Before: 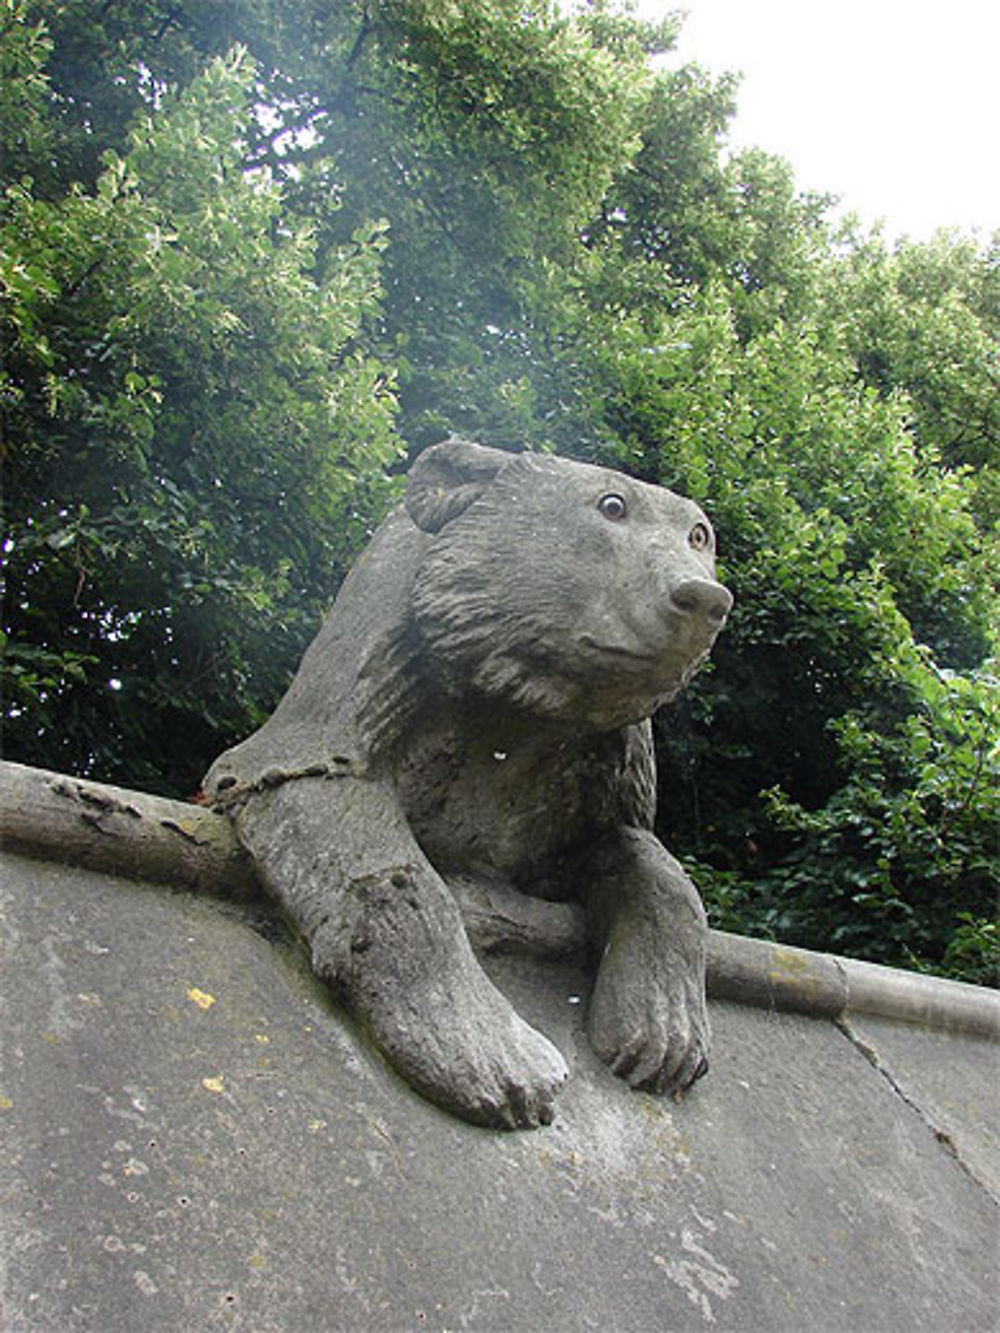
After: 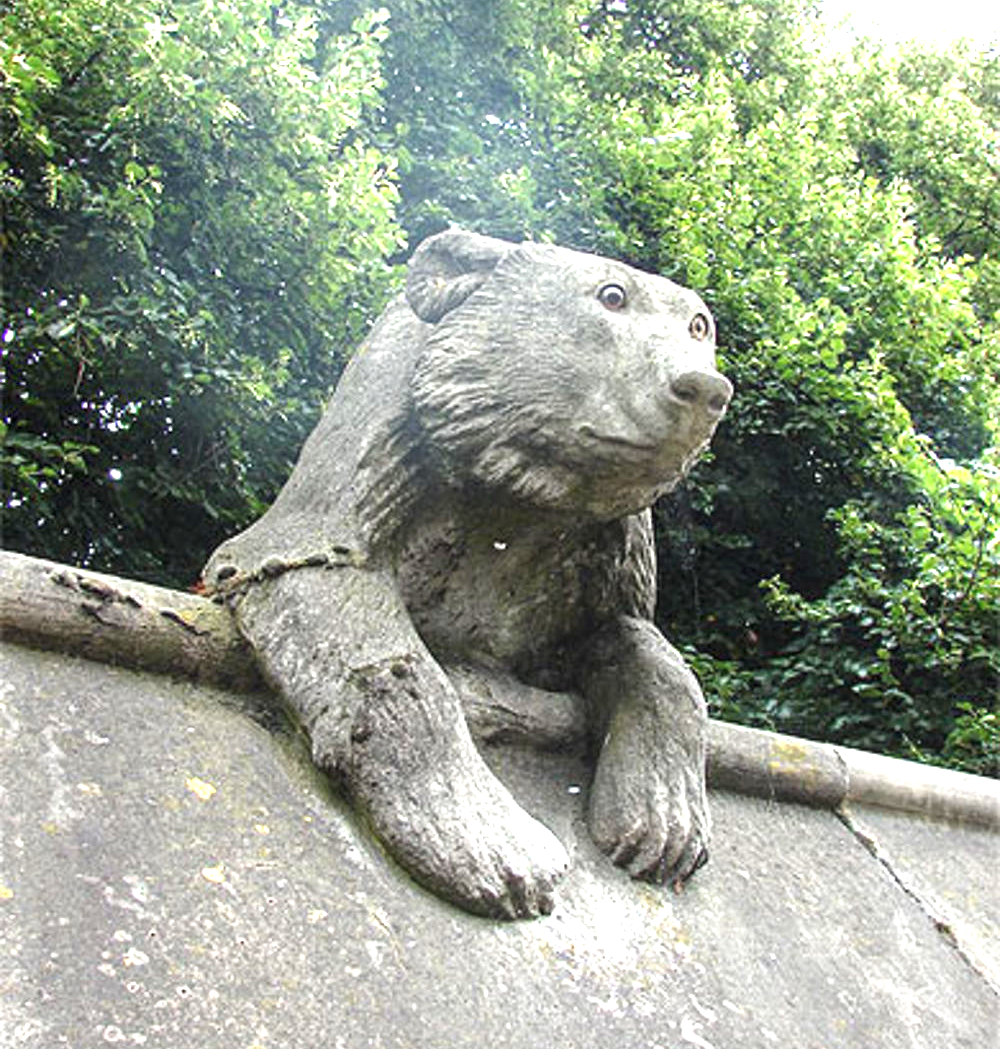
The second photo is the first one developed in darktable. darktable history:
exposure: black level correction 0, exposure 1.199 EV, compensate exposure bias true, compensate highlight preservation false
crop and rotate: top 15.9%, bottom 5.399%
local contrast: on, module defaults
